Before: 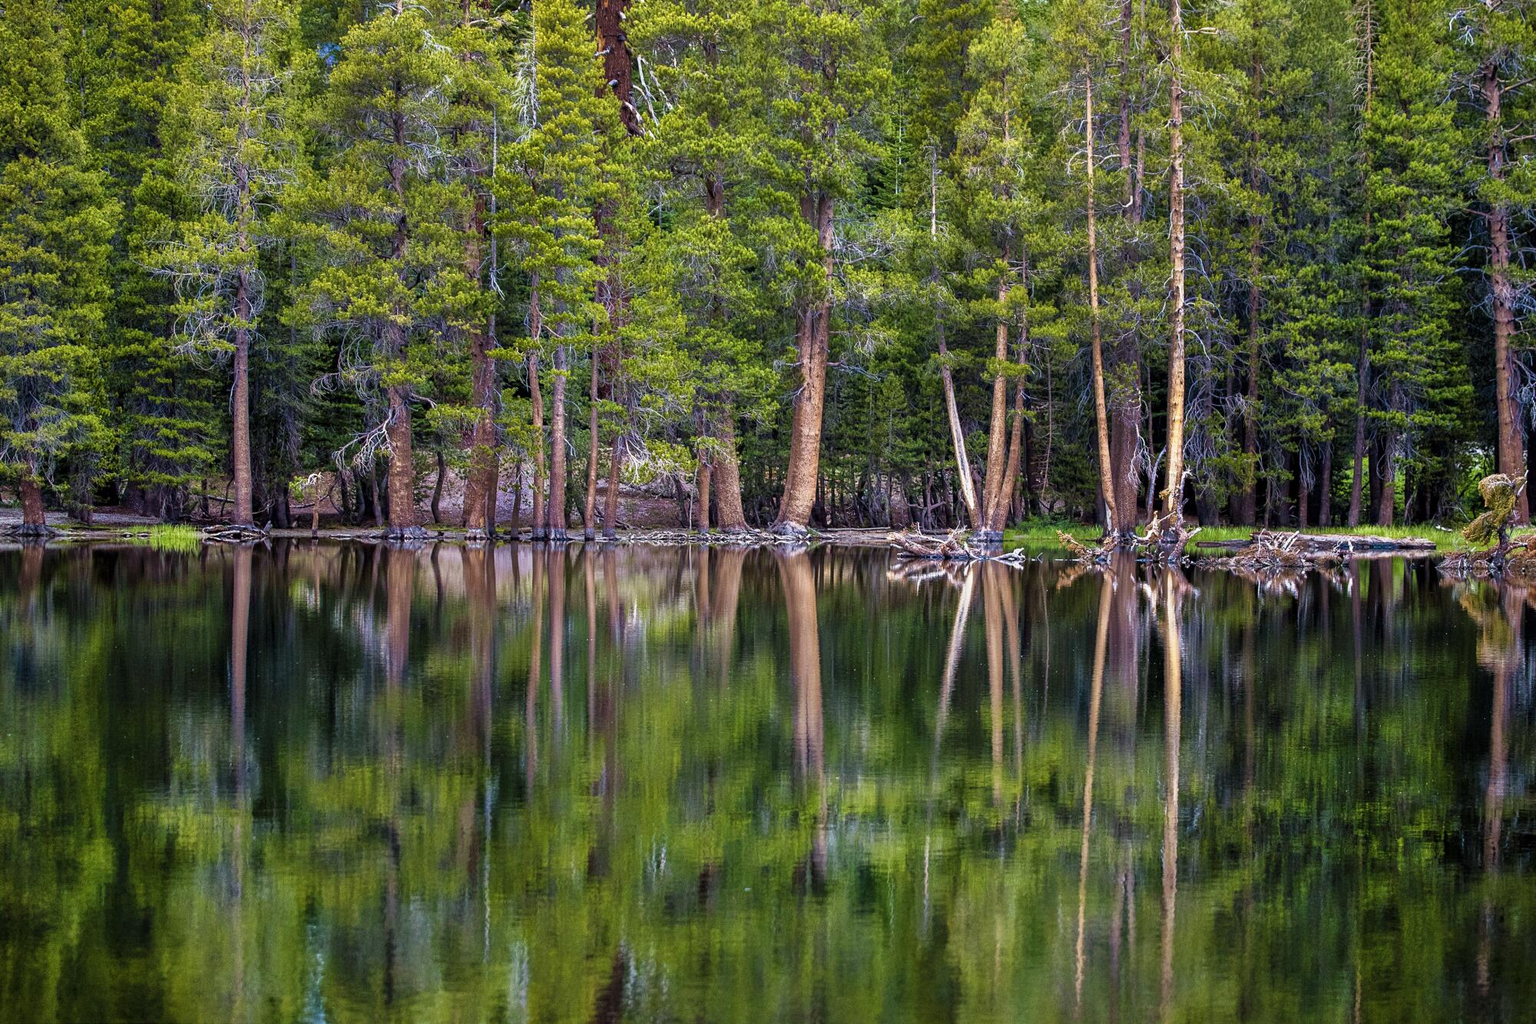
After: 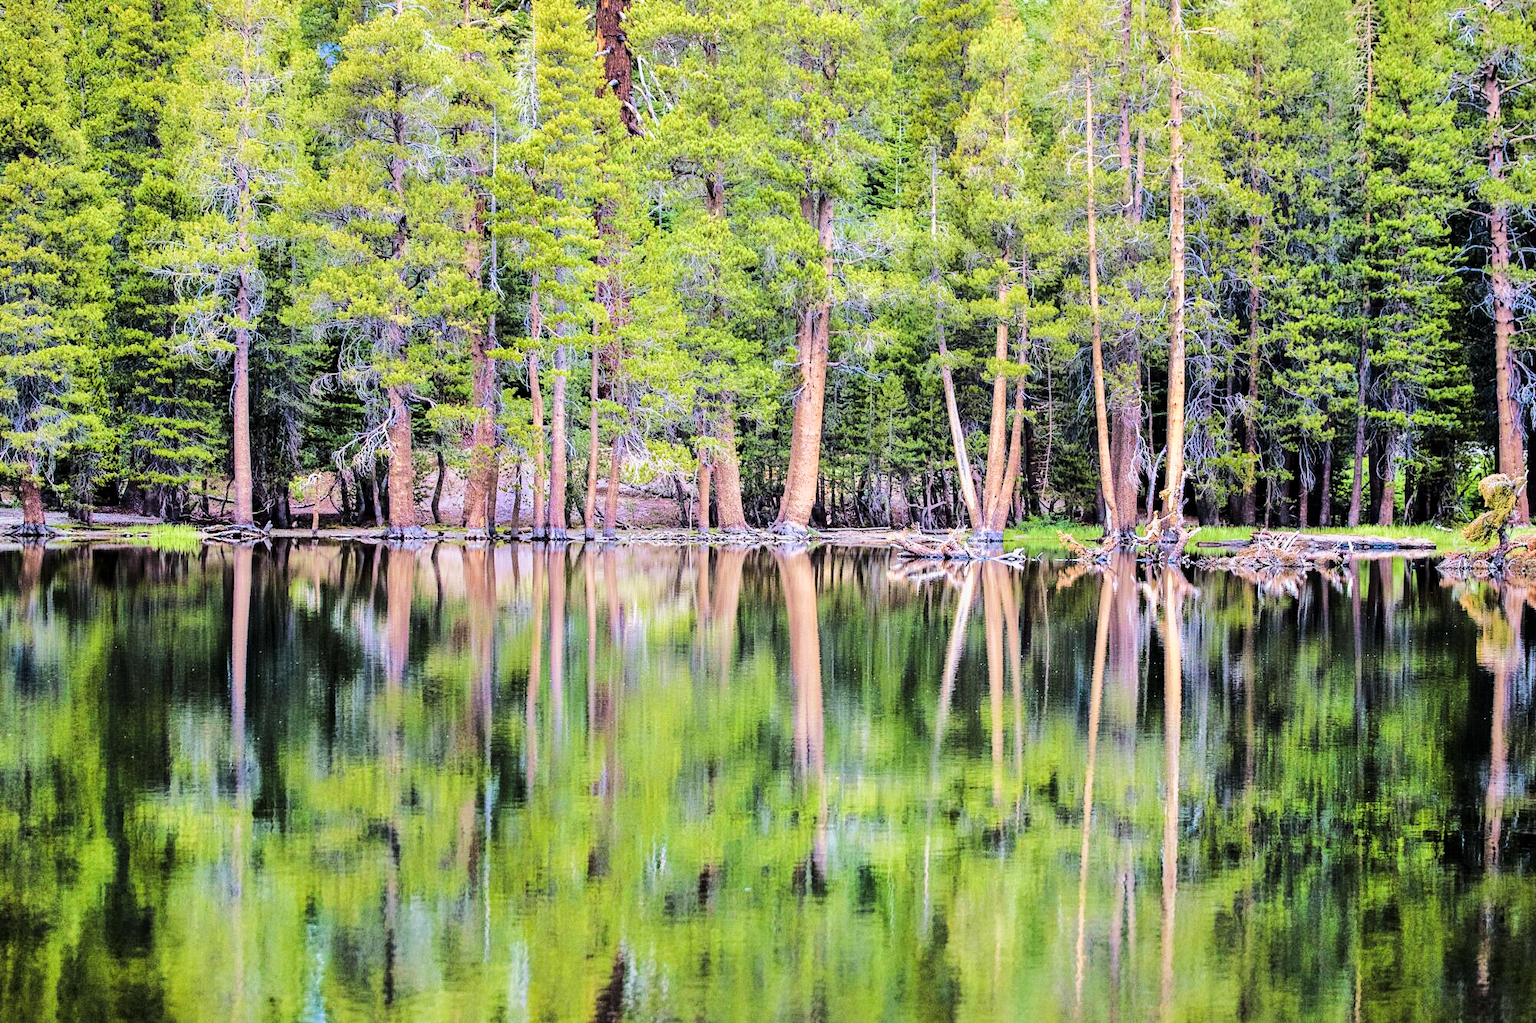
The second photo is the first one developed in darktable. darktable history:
exposure: black level correction 0, exposure 1.463 EV, compensate highlight preservation false
filmic rgb: black relative exposure -7.65 EV, white relative exposure 4.56 EV, threshold 3.05 EV, hardness 3.61, enable highlight reconstruction true
tone curve: curves: ch0 [(0, 0) (0.003, 0.002) (0.011, 0.009) (0.025, 0.018) (0.044, 0.03) (0.069, 0.043) (0.1, 0.057) (0.136, 0.079) (0.177, 0.125) (0.224, 0.178) (0.277, 0.255) (0.335, 0.341) (0.399, 0.443) (0.468, 0.553) (0.543, 0.644) (0.623, 0.718) (0.709, 0.779) (0.801, 0.849) (0.898, 0.929) (1, 1)], color space Lab, linked channels, preserve colors none
